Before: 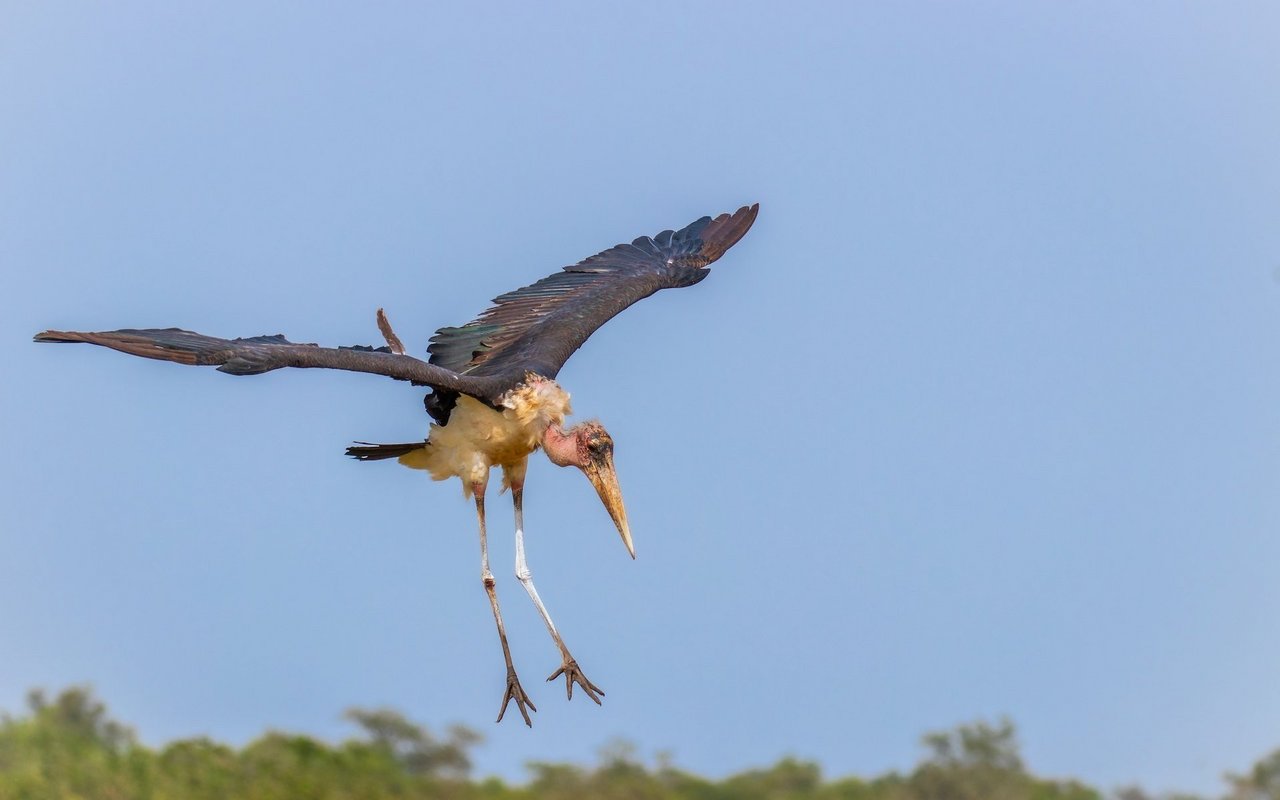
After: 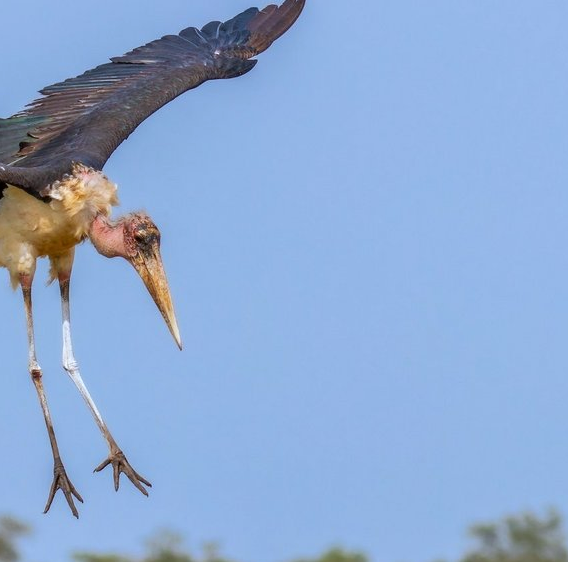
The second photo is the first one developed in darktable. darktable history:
white balance: red 0.967, blue 1.049
crop: left 35.432%, top 26.233%, right 20.145%, bottom 3.432%
